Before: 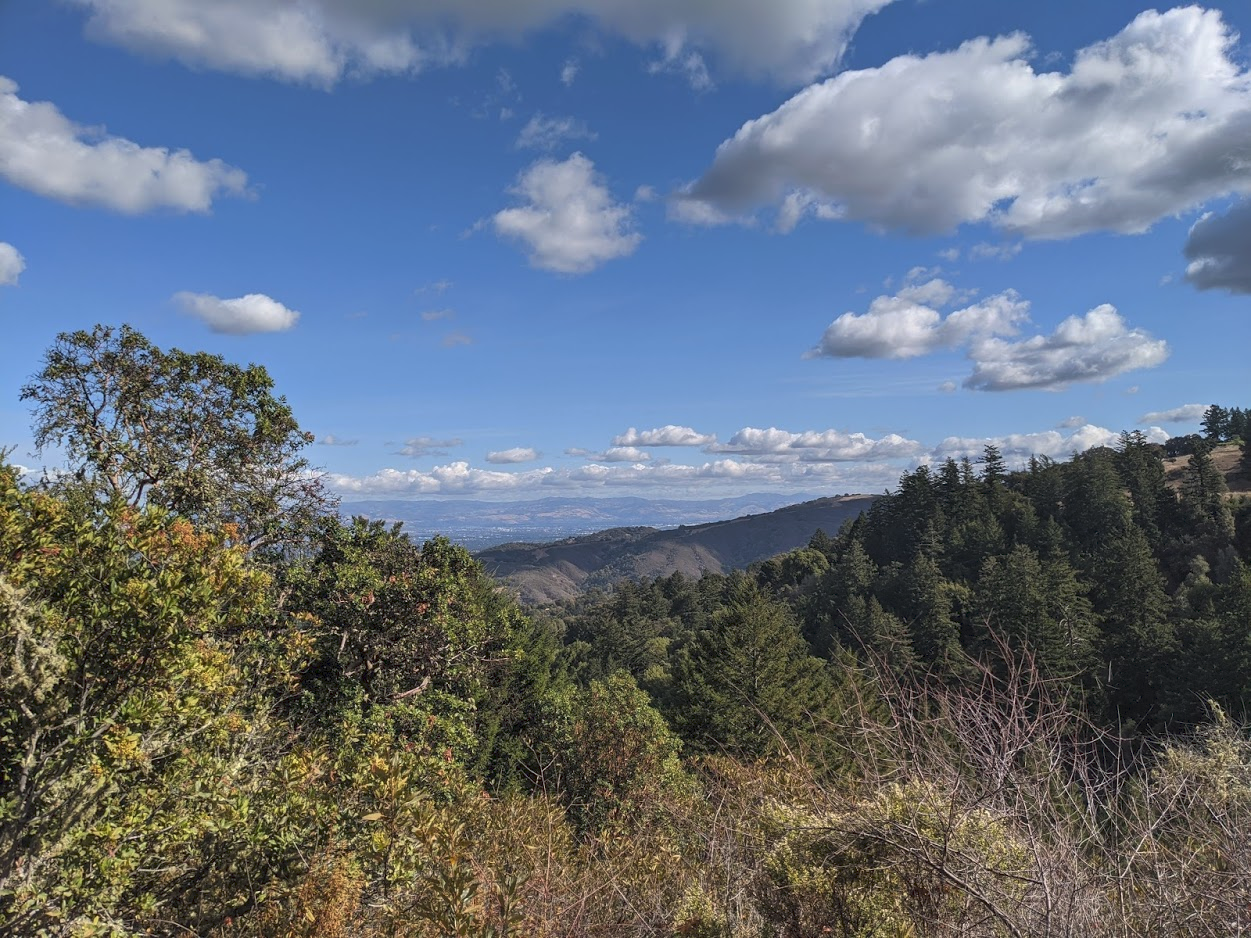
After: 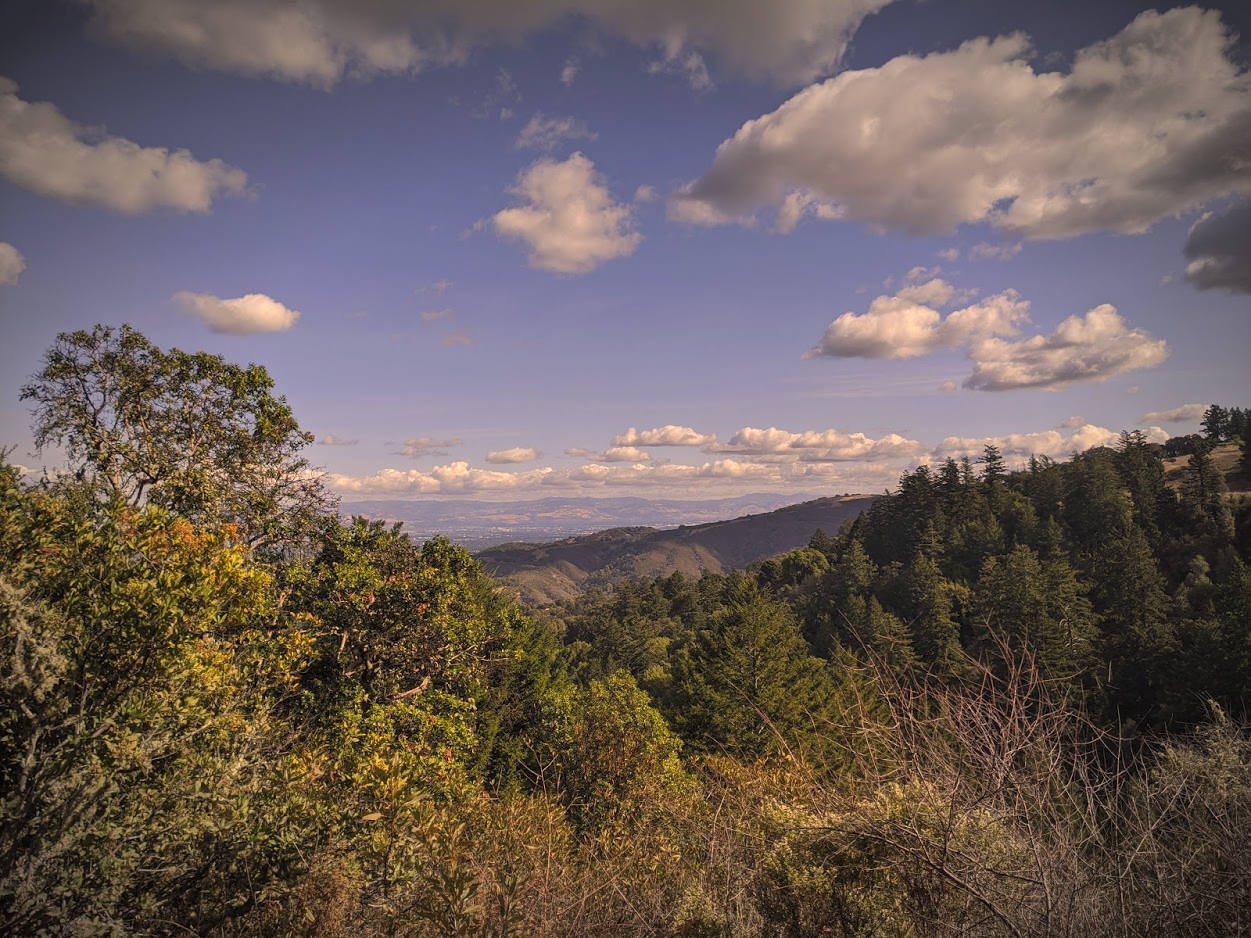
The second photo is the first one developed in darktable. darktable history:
vignetting: fall-off start 67.5%, fall-off radius 67.23%, brightness -0.813, automatic ratio true
color correction: highlights a* 15, highlights b* 31.55
